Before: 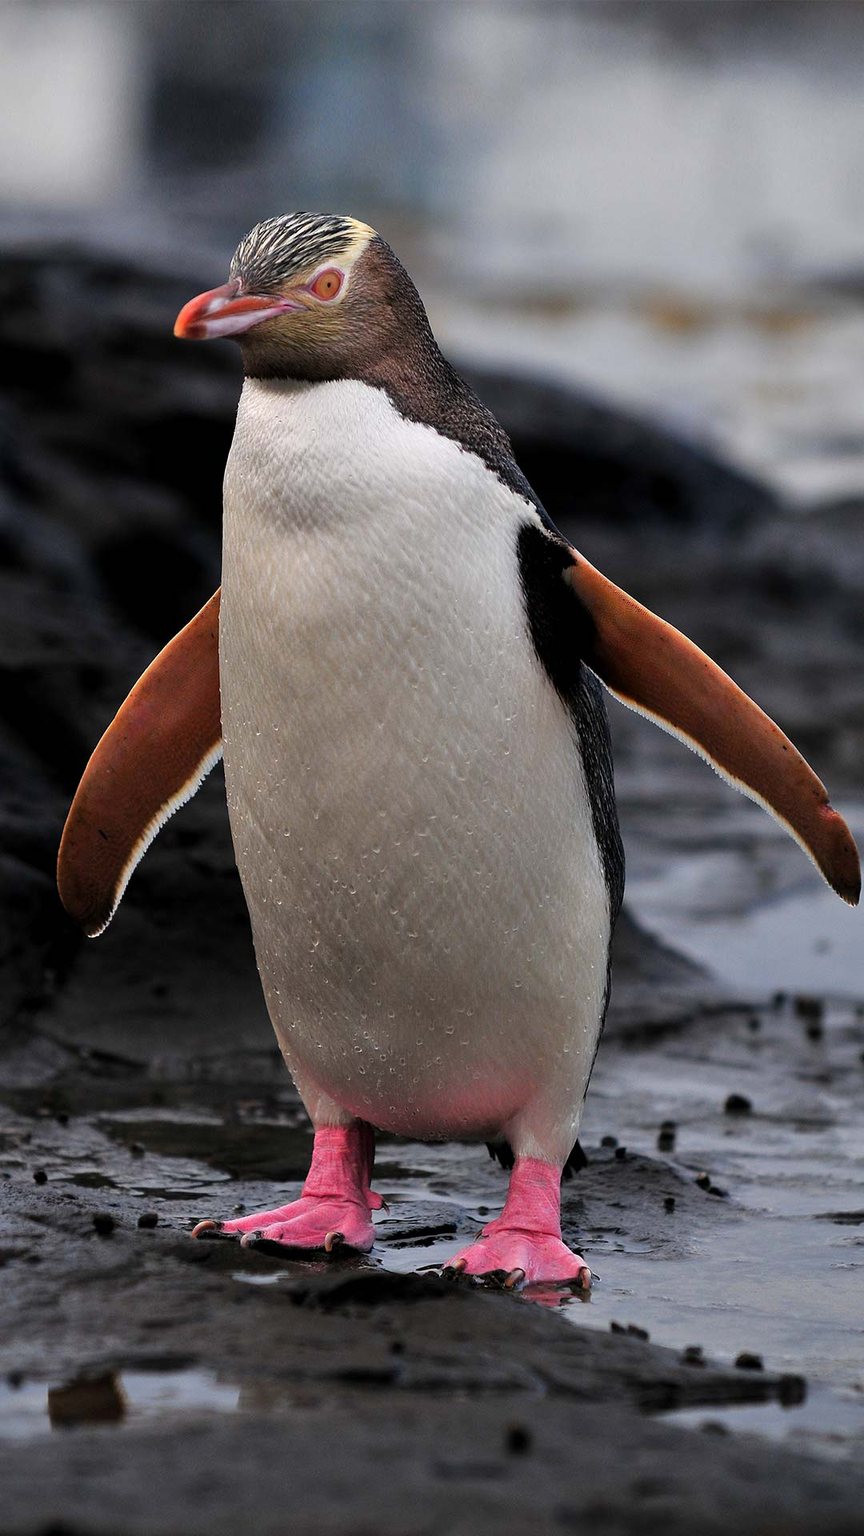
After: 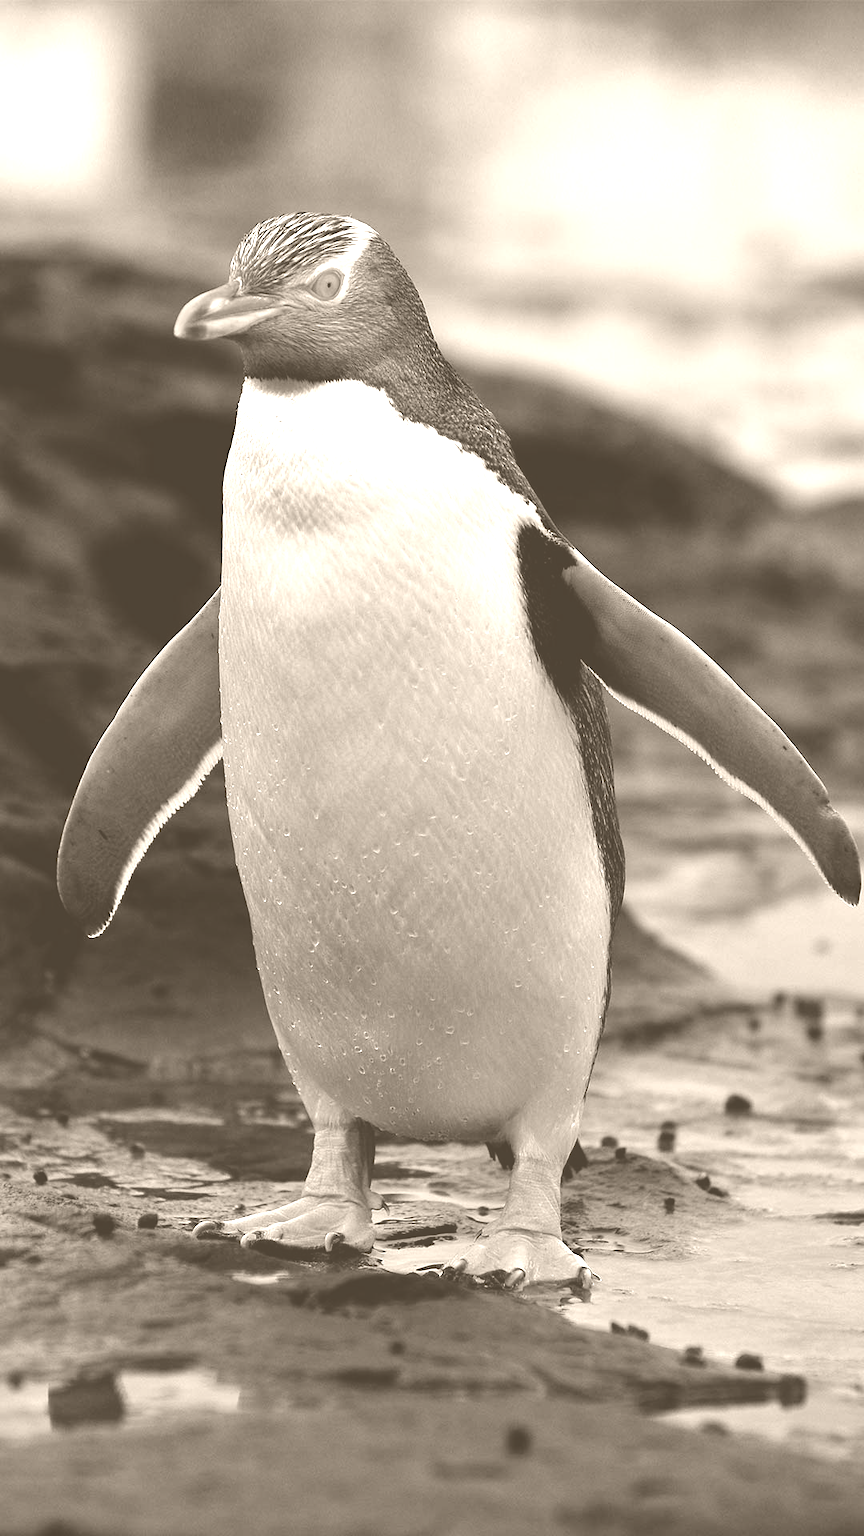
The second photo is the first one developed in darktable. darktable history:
colorize: hue 34.49°, saturation 35.33%, source mix 100%, version 1
shadows and highlights: shadows 0, highlights 40
